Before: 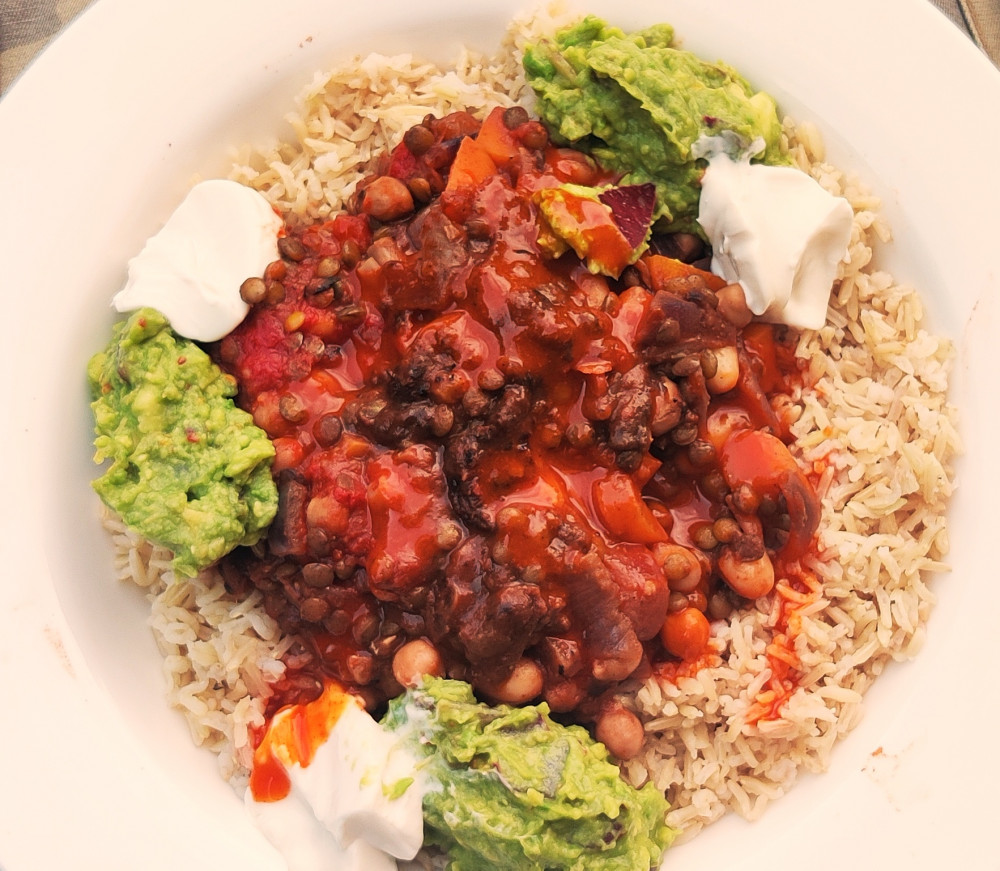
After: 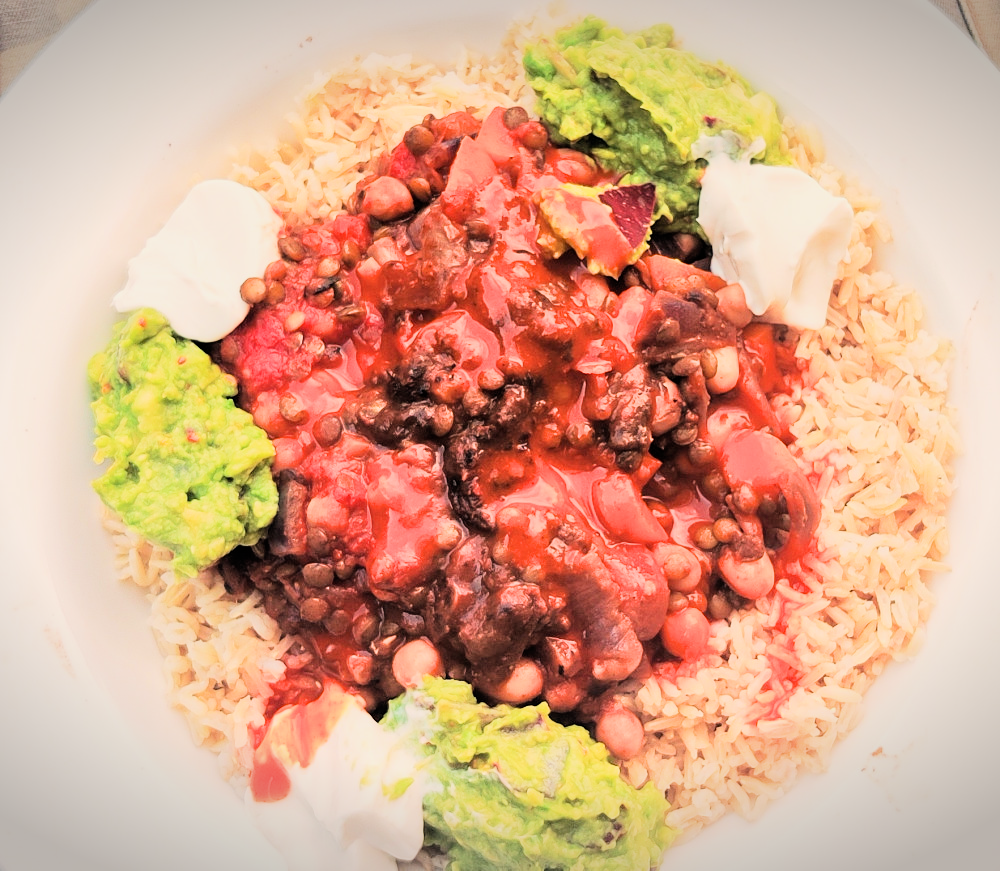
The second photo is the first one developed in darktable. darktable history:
vignetting: fall-off start 100.1%, brightness -0.459, saturation -0.308, width/height ratio 1.322, unbound false
filmic rgb: black relative exposure -16 EV, white relative exposure 6.31 EV, hardness 5.03, contrast 1.346, iterations of high-quality reconstruction 0
tone equalizer: -7 EV 0.157 EV, -6 EV 0.588 EV, -5 EV 1.14 EV, -4 EV 1.37 EV, -3 EV 1.18 EV, -2 EV 0.6 EV, -1 EV 0.164 EV, edges refinement/feathering 500, mask exposure compensation -1.57 EV, preserve details guided filter
